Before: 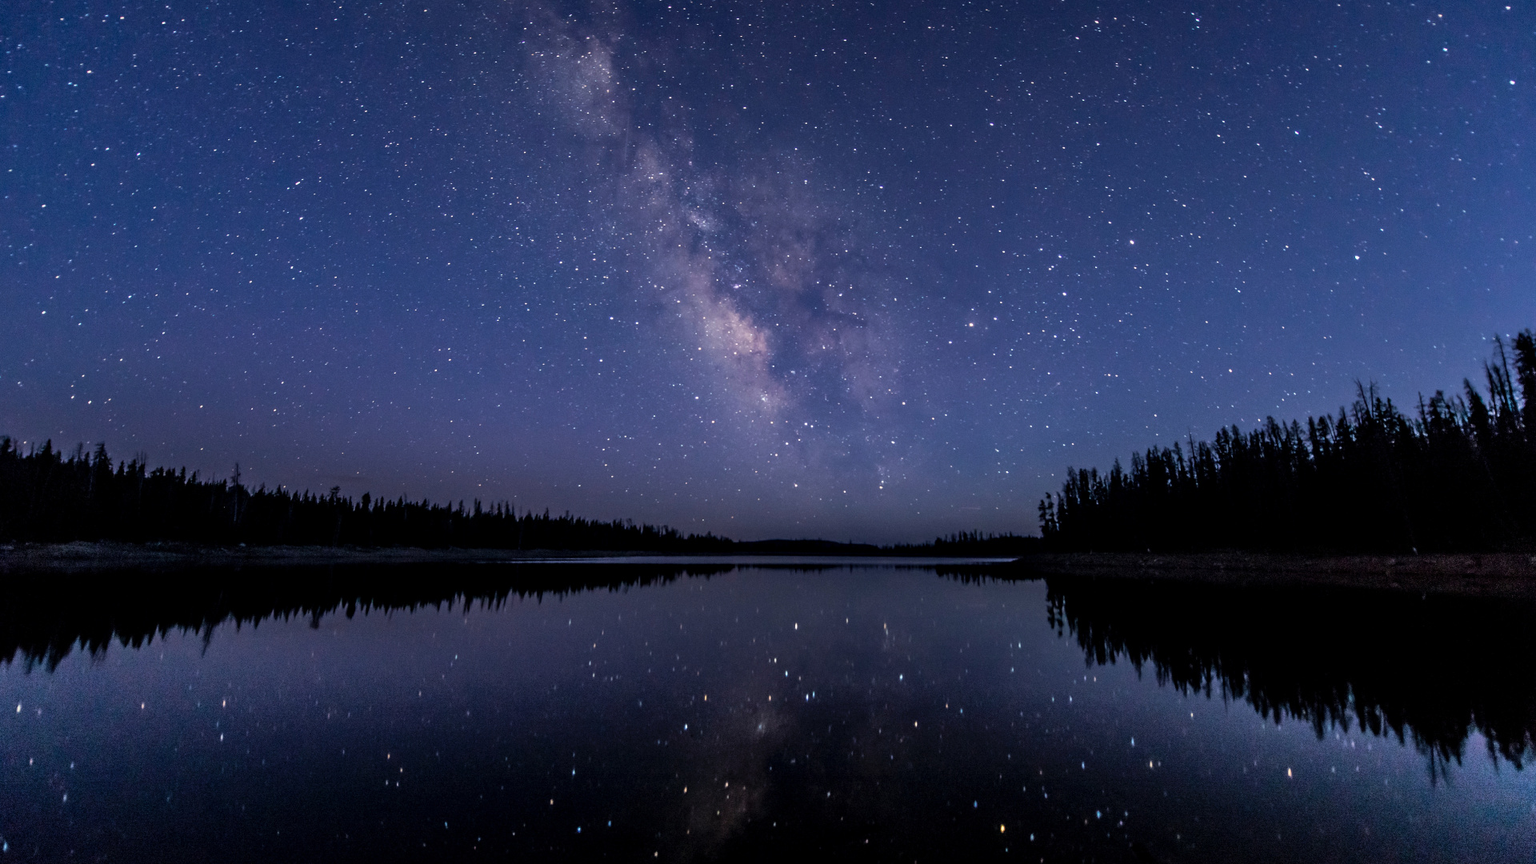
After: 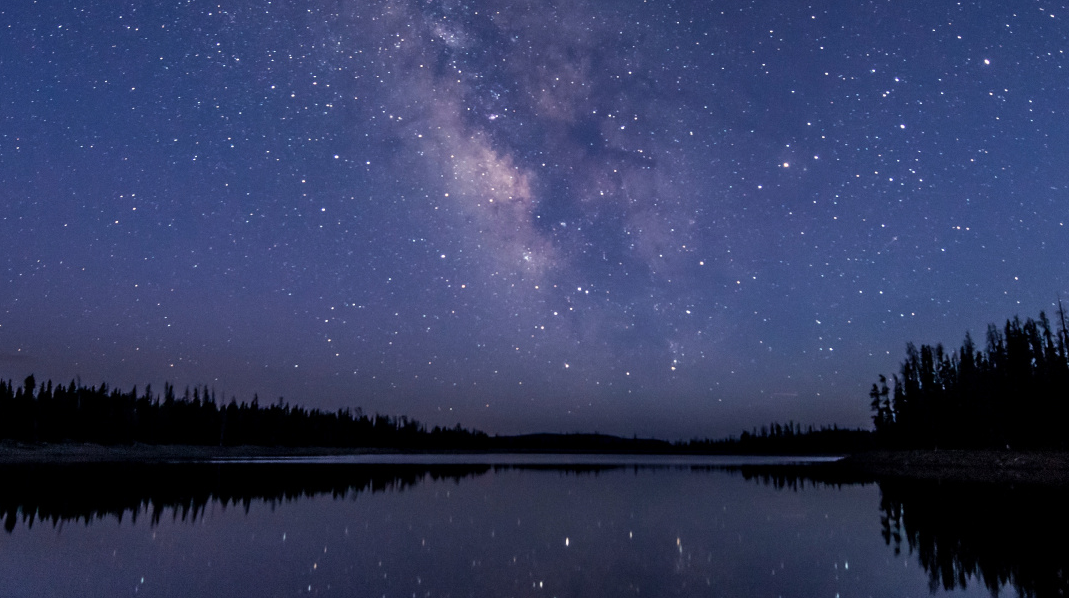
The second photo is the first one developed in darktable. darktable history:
crop and rotate: left 22.298%, top 22.436%, right 21.982%, bottom 22.126%
